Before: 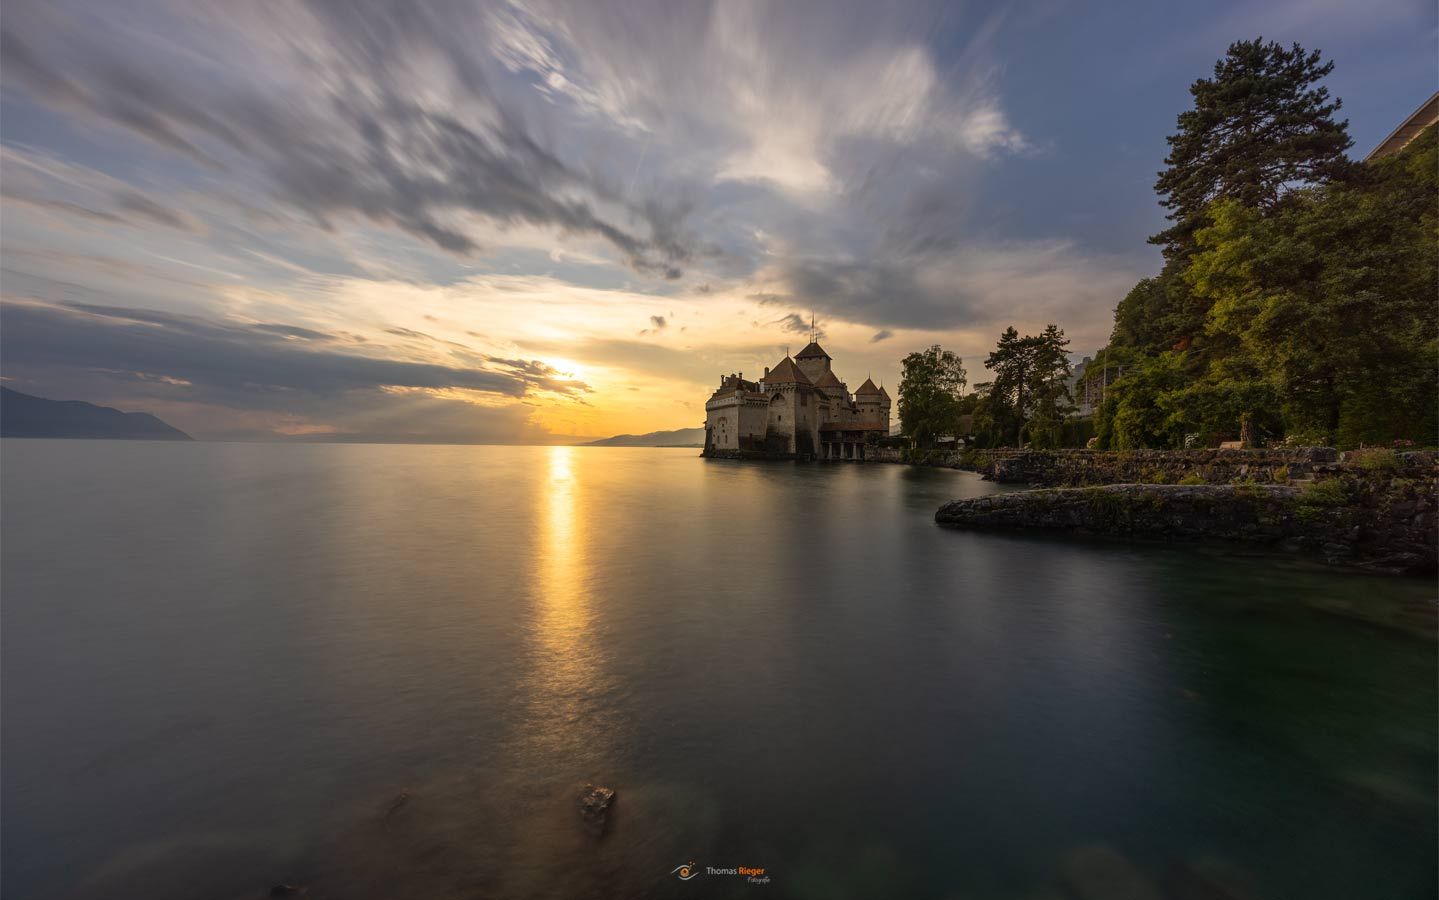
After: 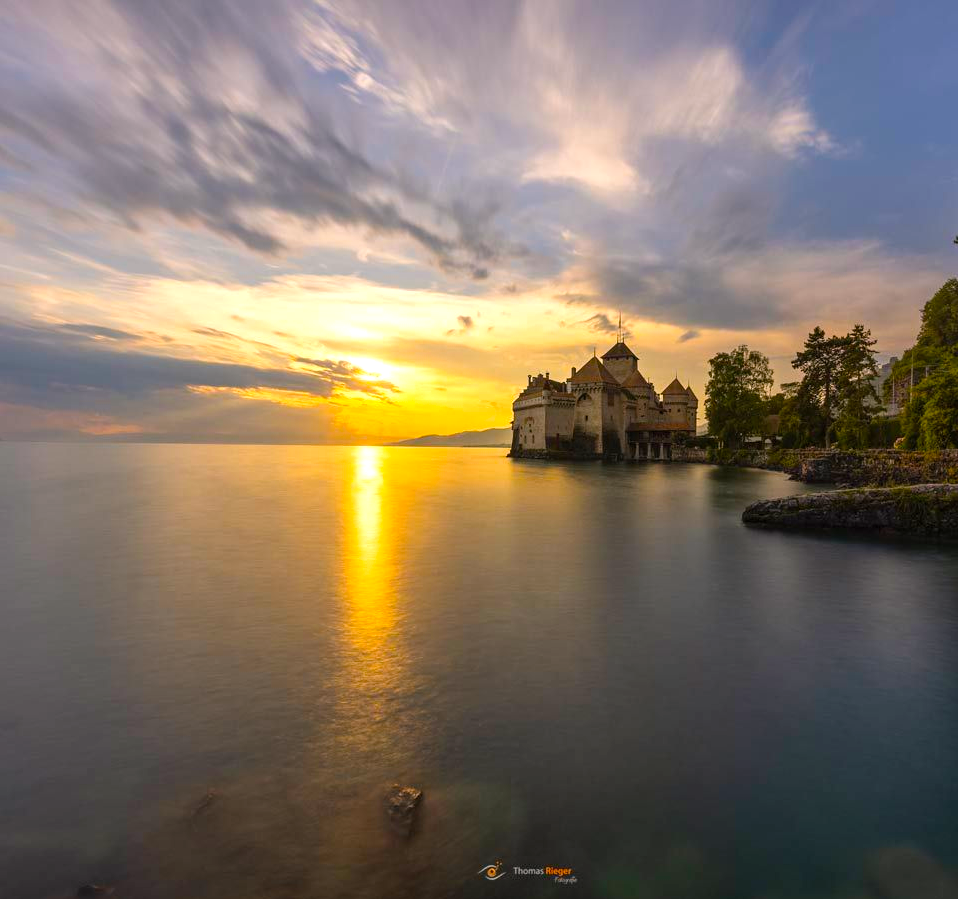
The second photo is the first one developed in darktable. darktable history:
crop and rotate: left 13.469%, right 19.932%
color balance rgb: highlights gain › chroma 0.874%, highlights gain › hue 27.59°, perceptual saturation grading › global saturation 30.989%, perceptual brilliance grading › global brilliance 9.295%, perceptual brilliance grading › shadows 15.561%, global vibrance 20%
